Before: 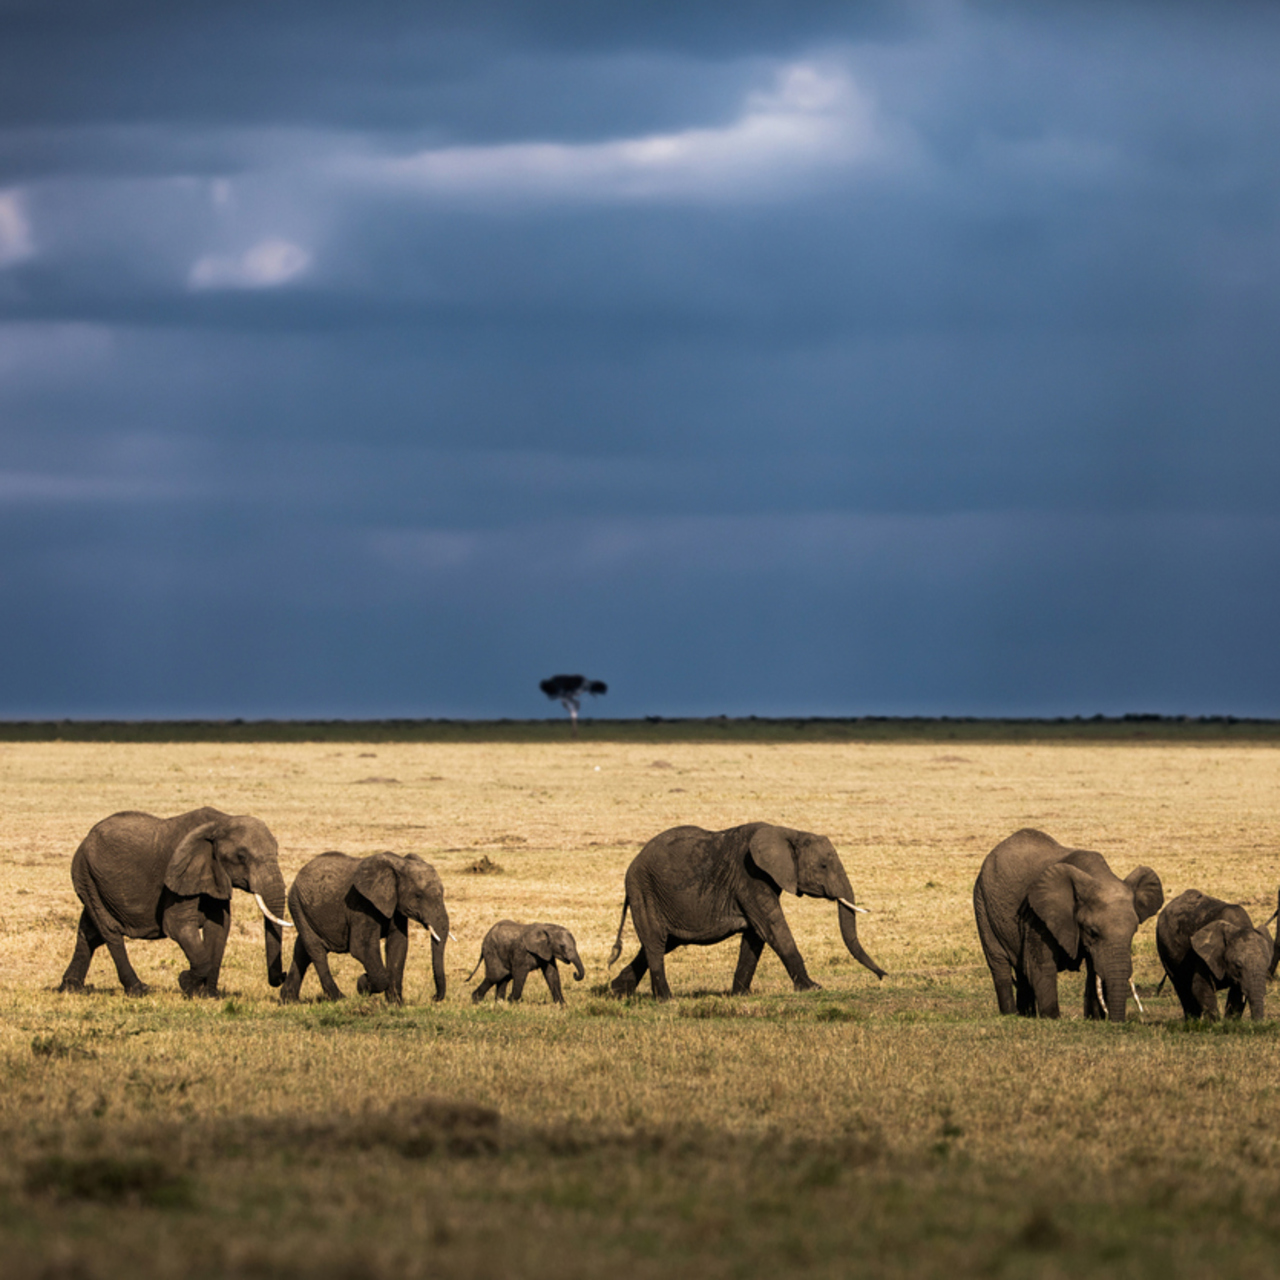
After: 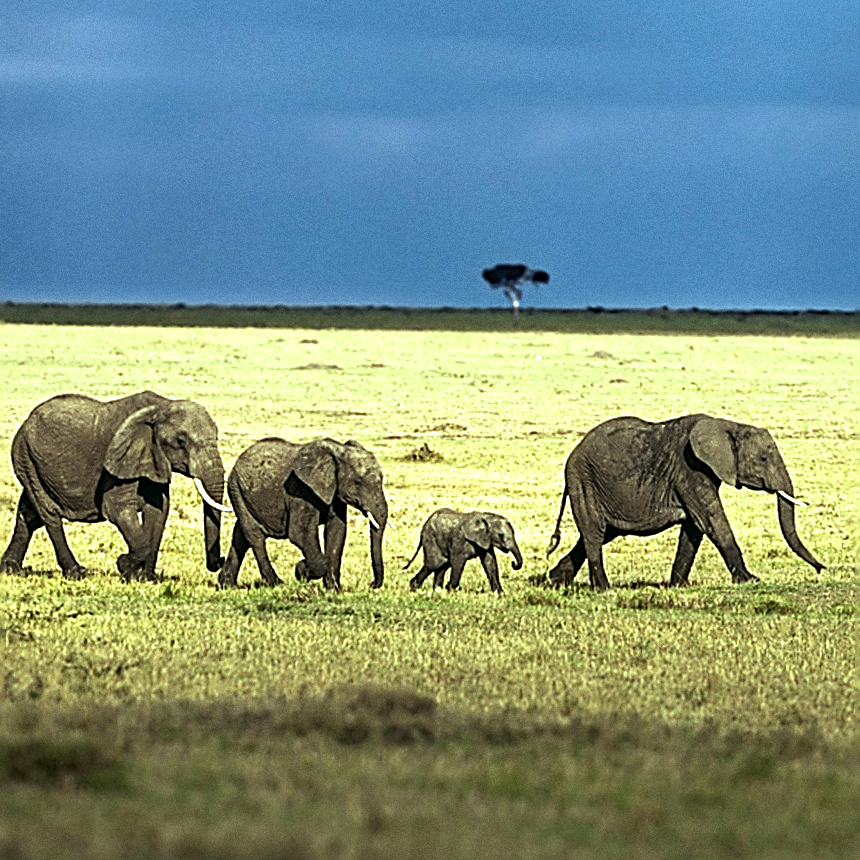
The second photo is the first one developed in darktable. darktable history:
exposure: exposure 0.7 EV, compensate highlight preservation false
tone equalizer: on, module defaults
grain: on, module defaults
sharpen: amount 1.861
color balance: mode lift, gamma, gain (sRGB), lift [0.997, 0.979, 1.021, 1.011], gamma [1, 1.084, 0.916, 0.998], gain [1, 0.87, 1.13, 1.101], contrast 4.55%, contrast fulcrum 38.24%, output saturation 104.09%
color correction: highlights a* 0.816, highlights b* 2.78, saturation 1.1
crop and rotate: angle -0.82°, left 3.85%, top 31.828%, right 27.992%
